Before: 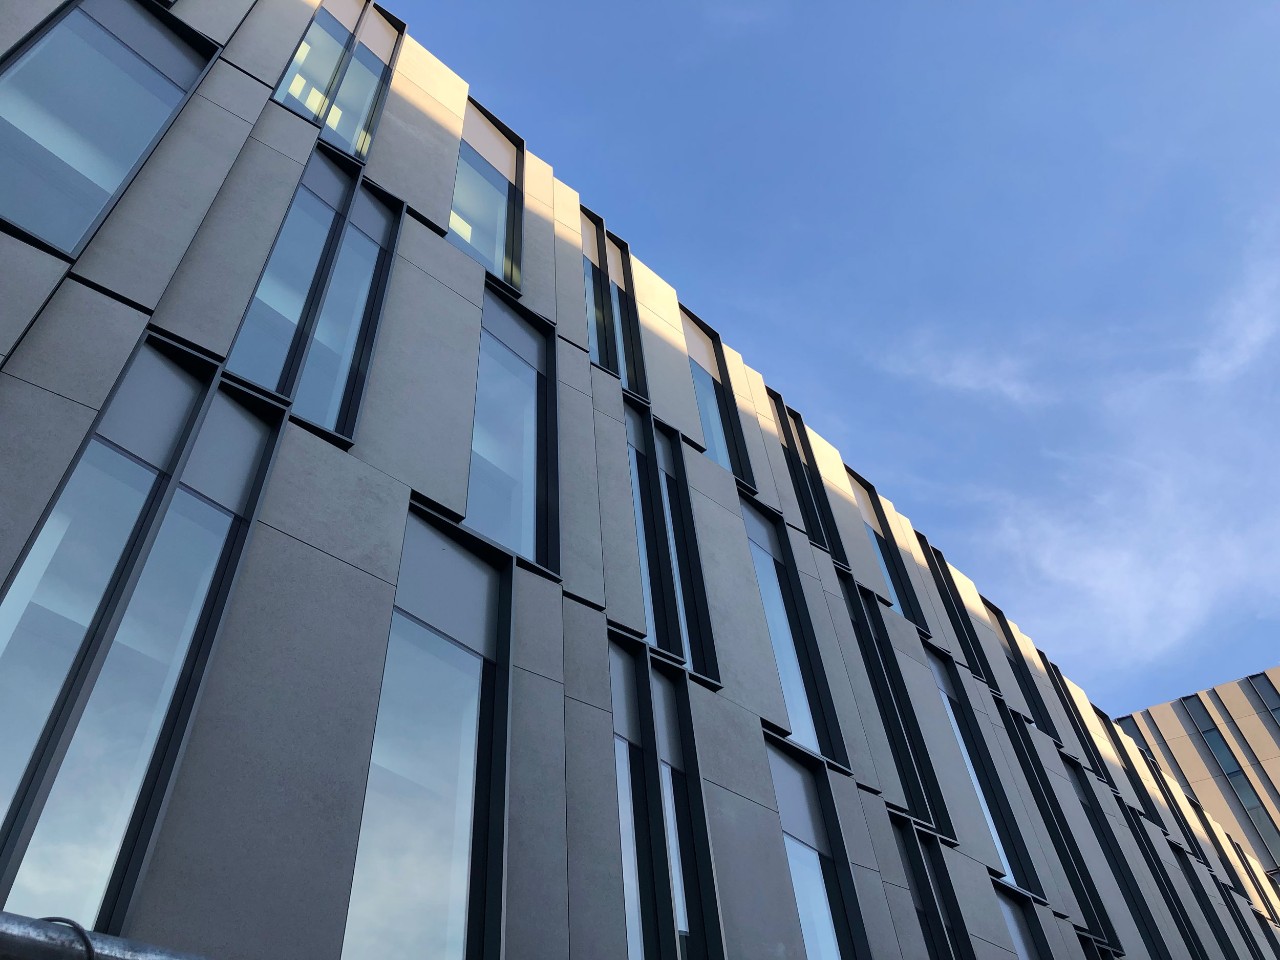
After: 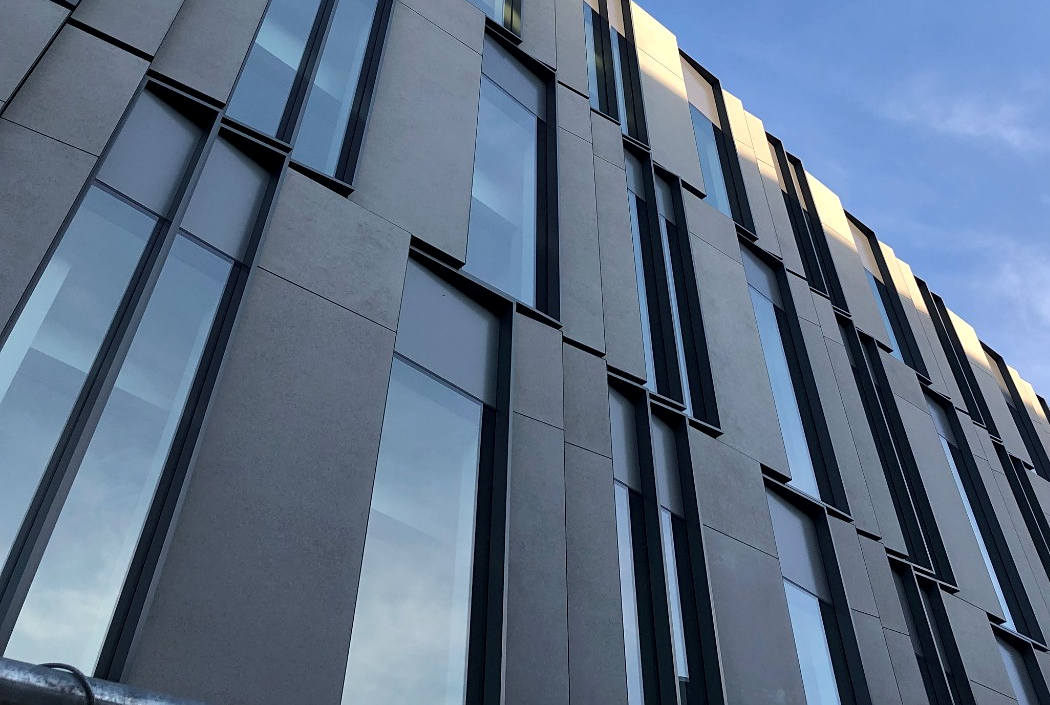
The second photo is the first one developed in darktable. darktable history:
crop: top 26.531%, right 17.959%
sharpen: amount 0.2
local contrast: highlights 100%, shadows 100%, detail 120%, midtone range 0.2
